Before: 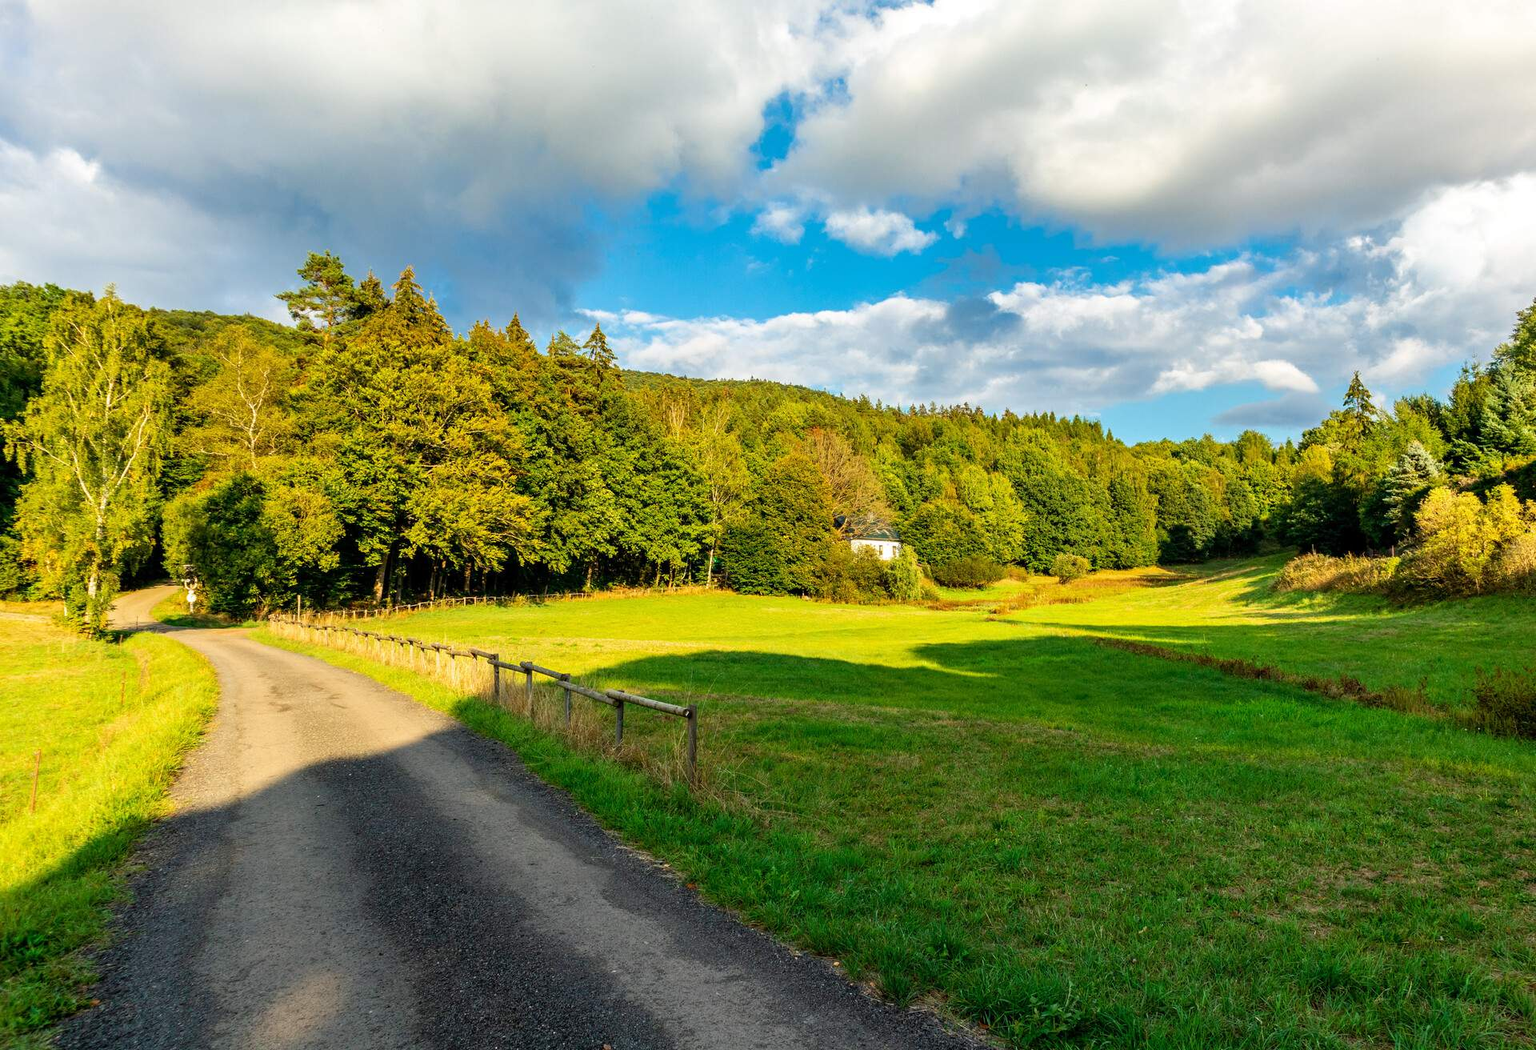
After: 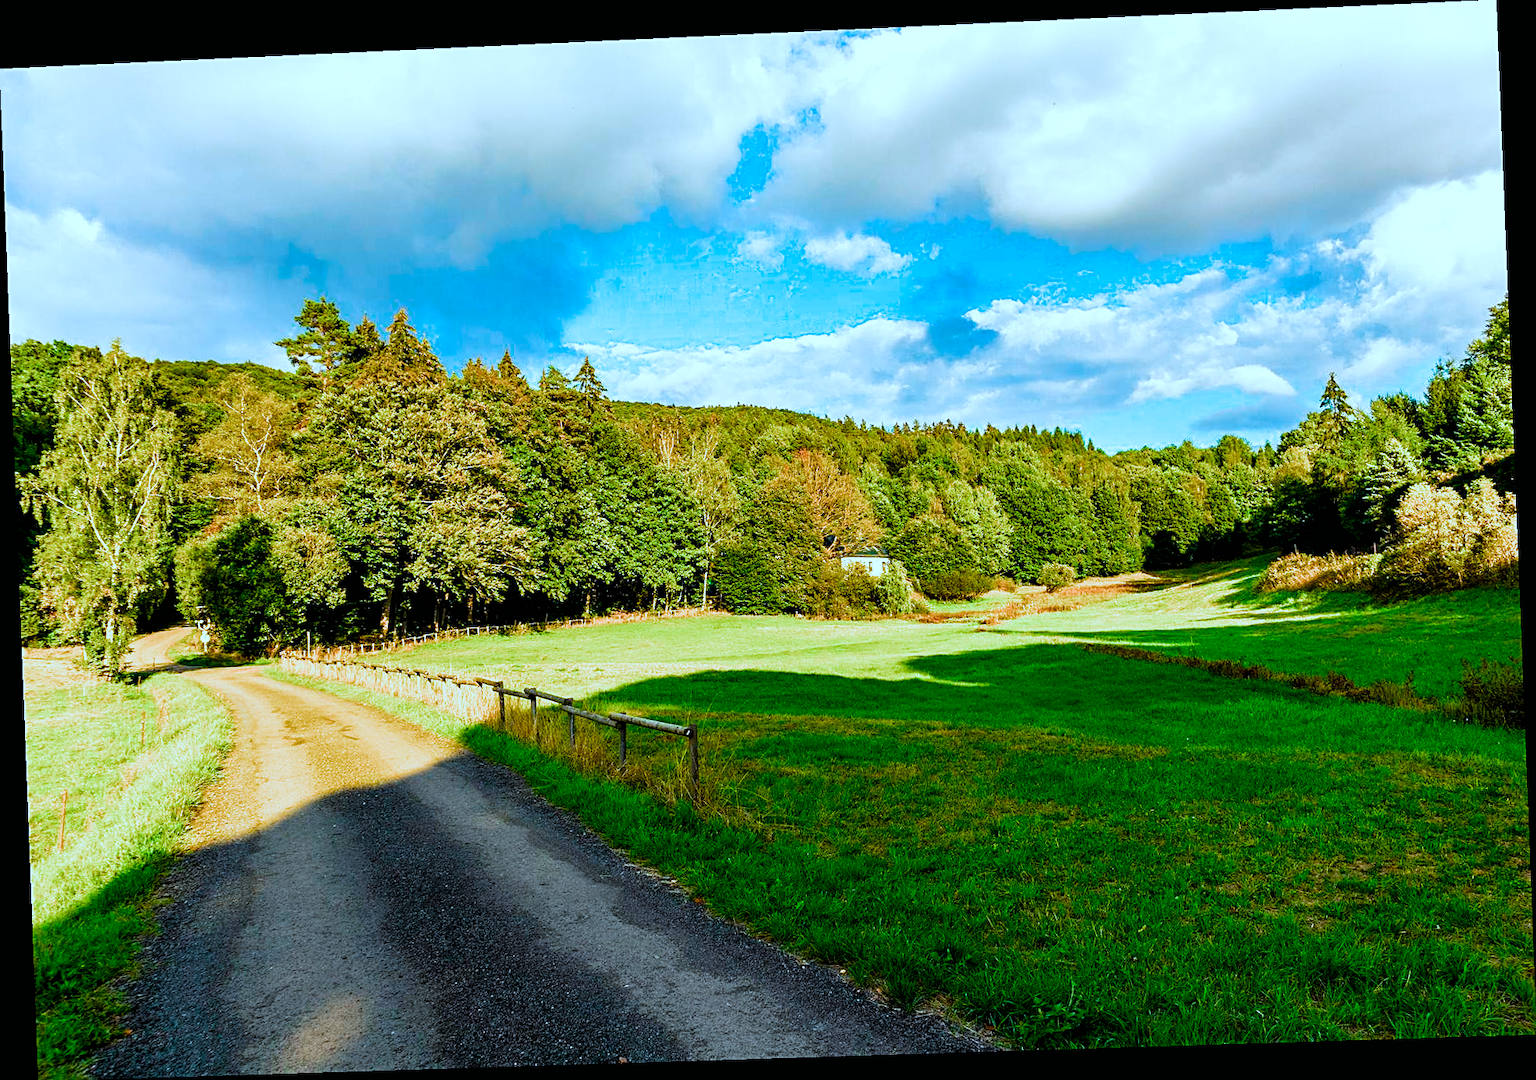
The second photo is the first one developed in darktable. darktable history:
rotate and perspective: rotation -2.22°, lens shift (horizontal) -0.022, automatic cropping off
sharpen: on, module defaults
filmic rgb: black relative exposure -8.2 EV, white relative exposure 2.2 EV, threshold 3 EV, hardness 7.11, latitude 75%, contrast 1.325, highlights saturation mix -2%, shadows ↔ highlights balance 30%, preserve chrominance RGB euclidean norm, color science v5 (2021), contrast in shadows safe, contrast in highlights safe, enable highlight reconstruction true
color balance: input saturation 134.34%, contrast -10.04%, contrast fulcrum 19.67%, output saturation 133.51%
color correction: highlights a* -9.73, highlights b* -21.22
